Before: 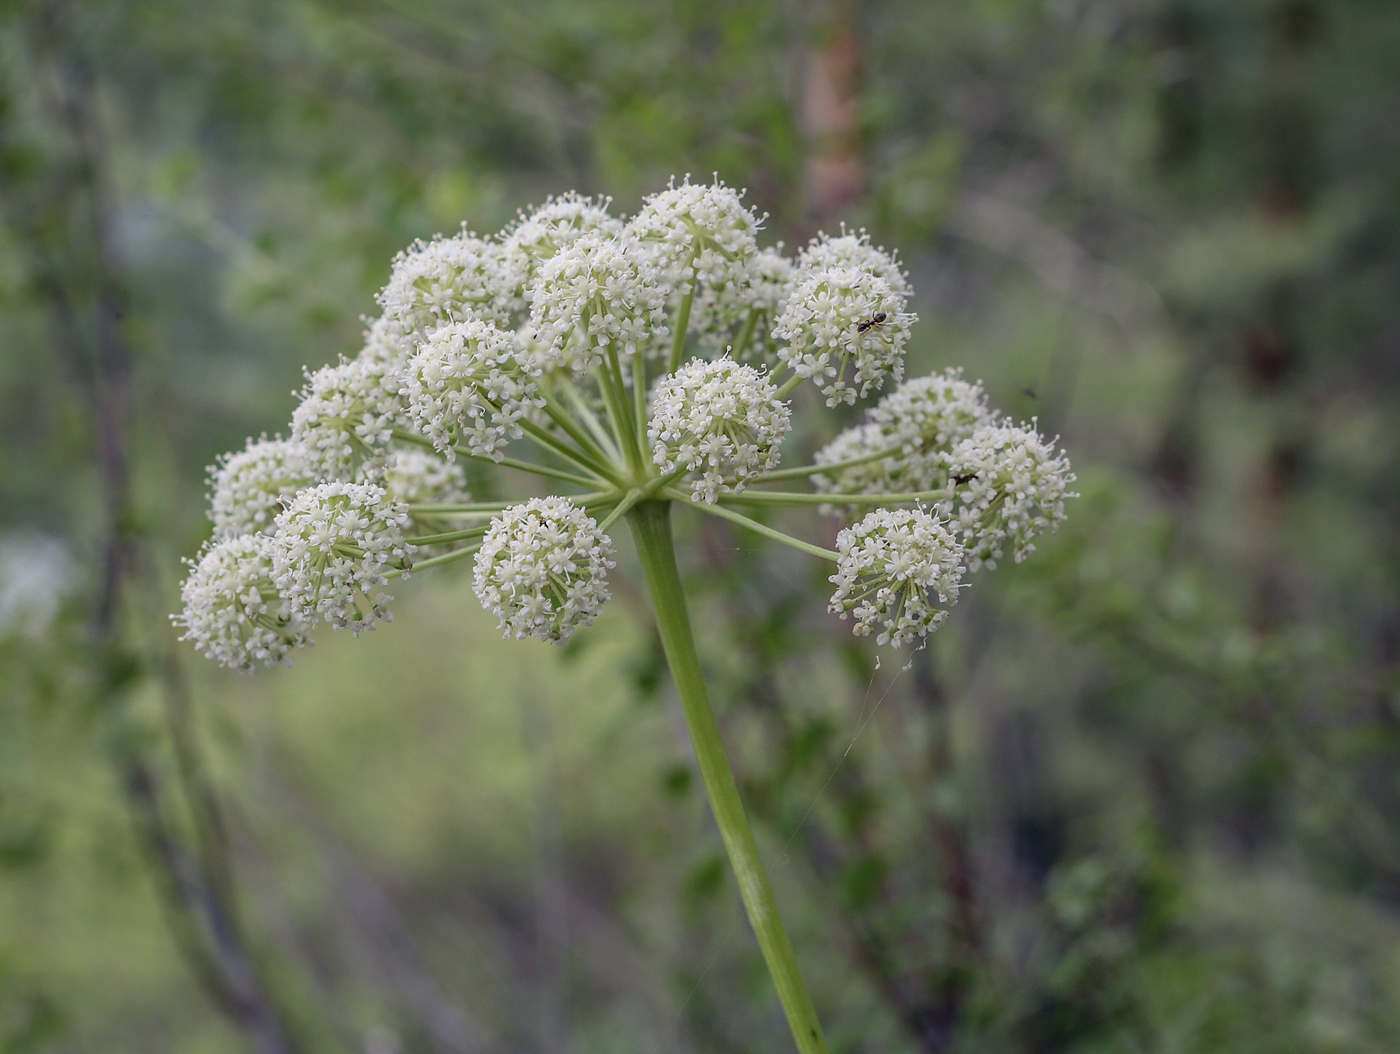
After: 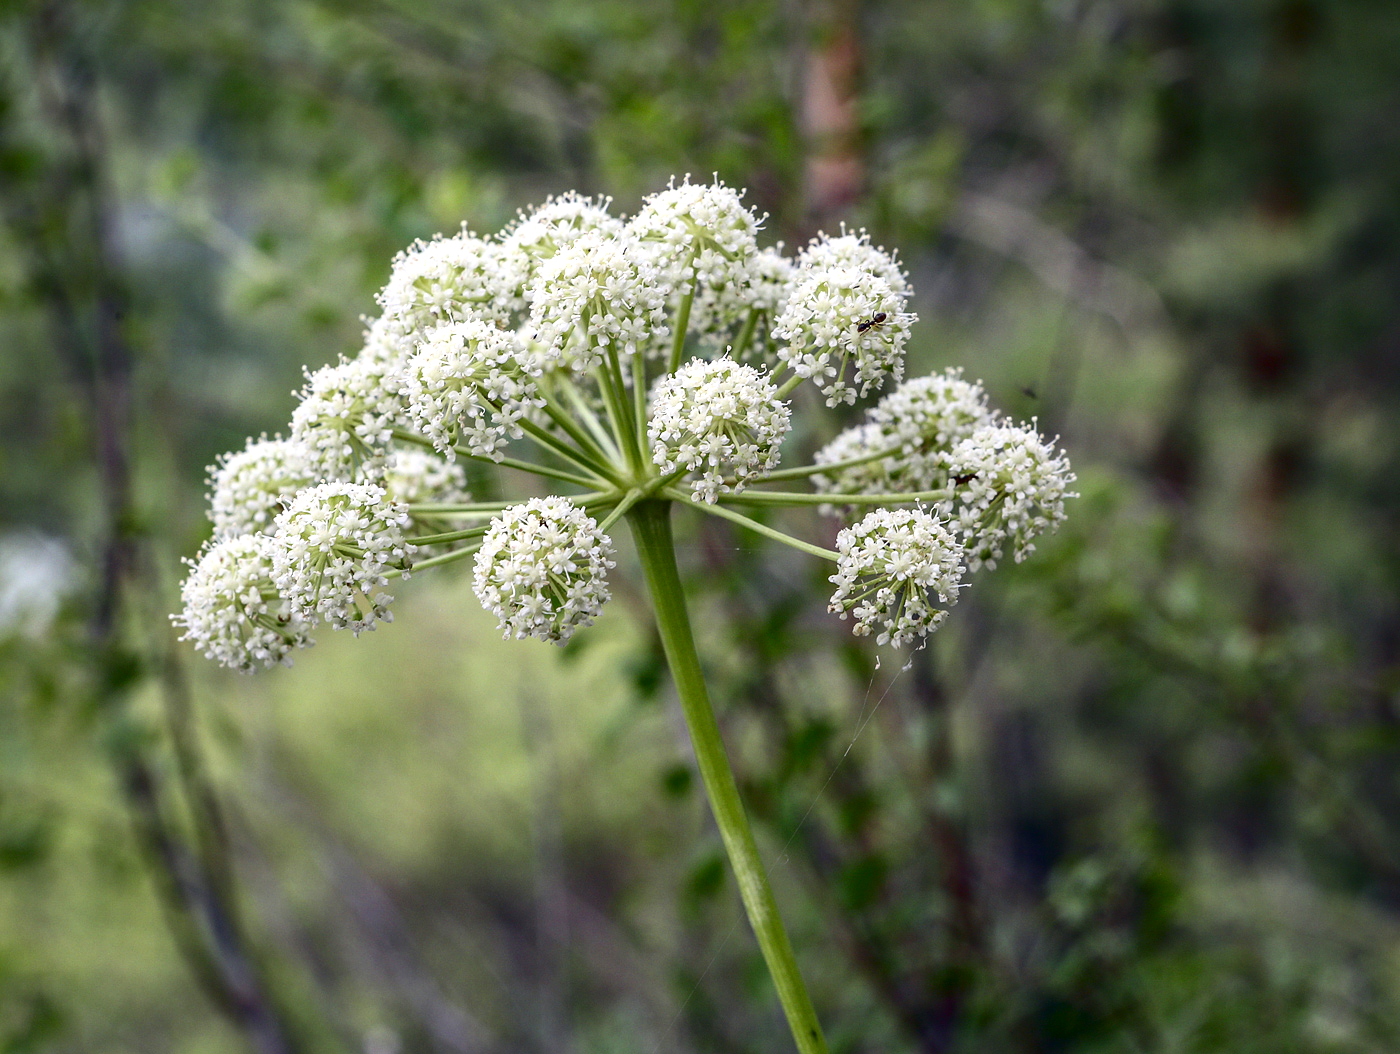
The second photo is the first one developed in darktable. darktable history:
contrast brightness saturation: contrast 0.19, brightness -0.24, saturation 0.11
exposure: exposure 0.7 EV, compensate highlight preservation false
